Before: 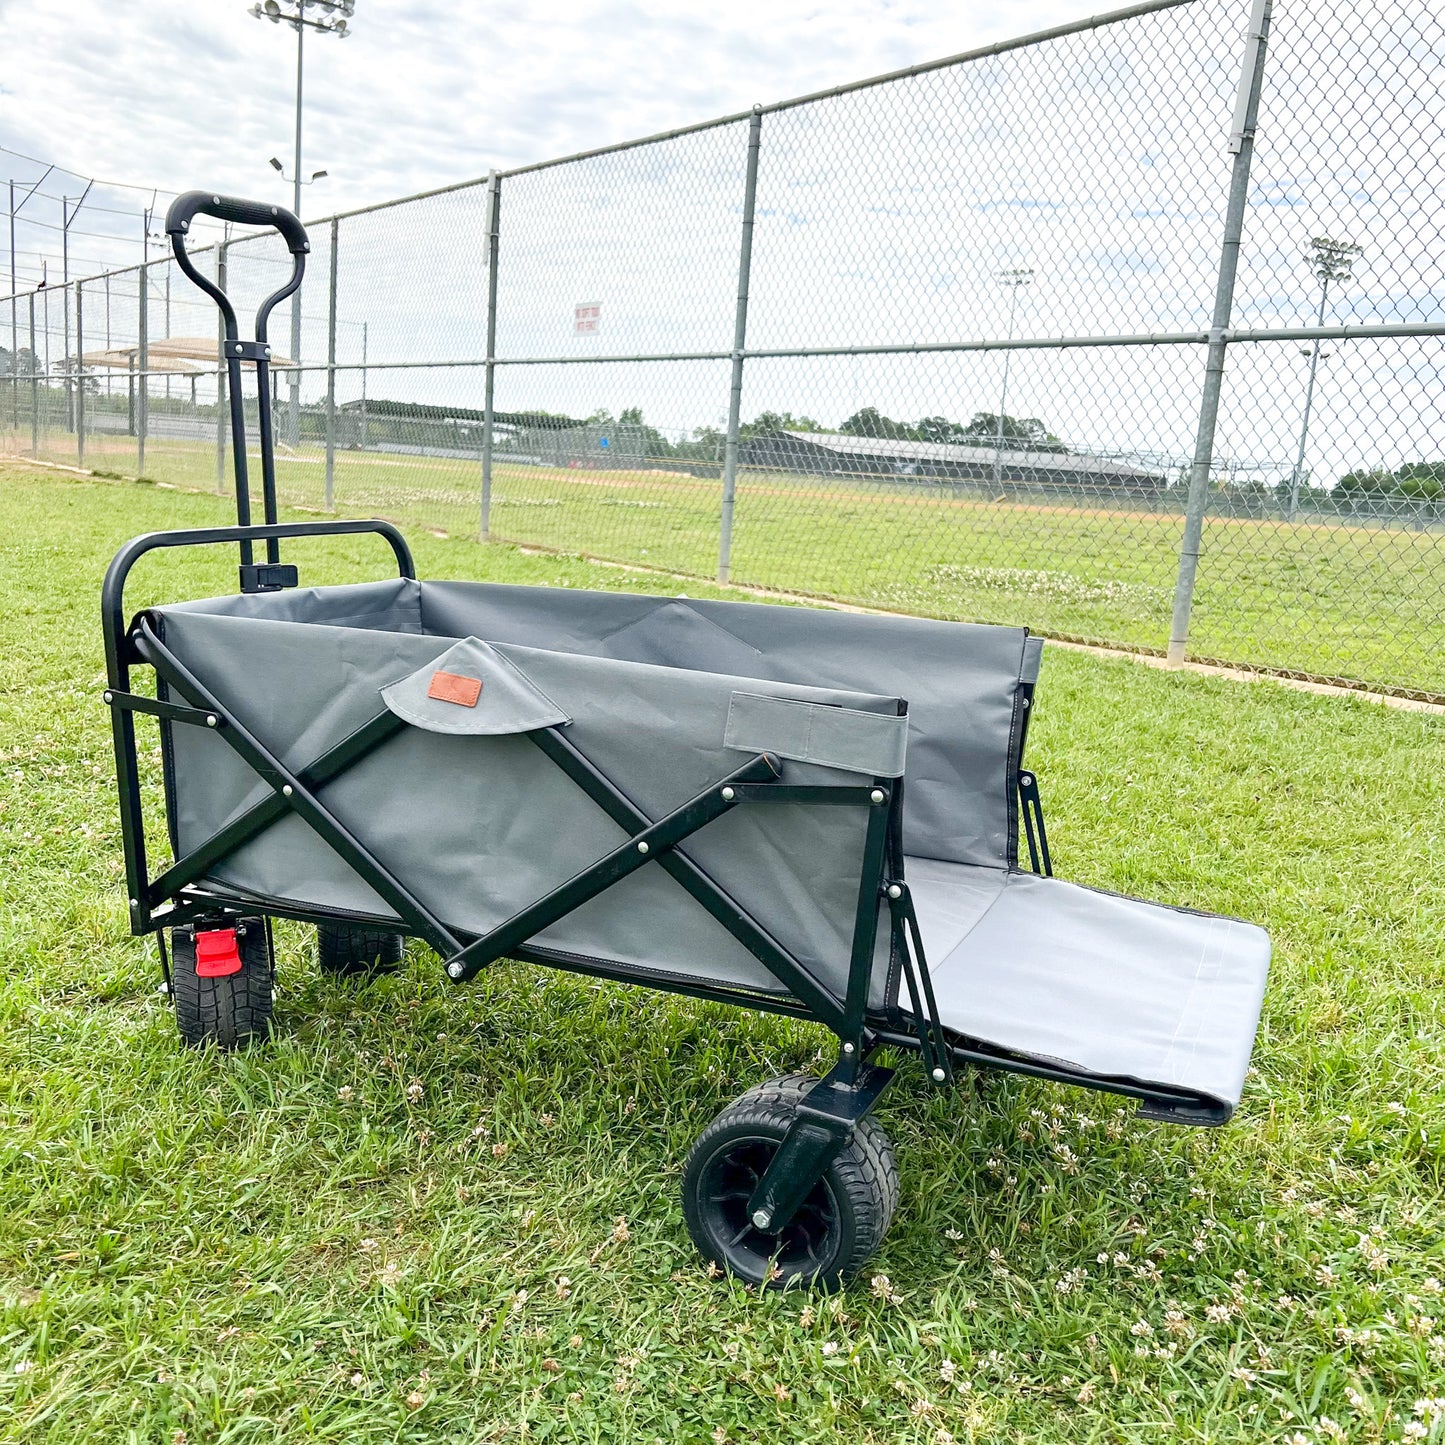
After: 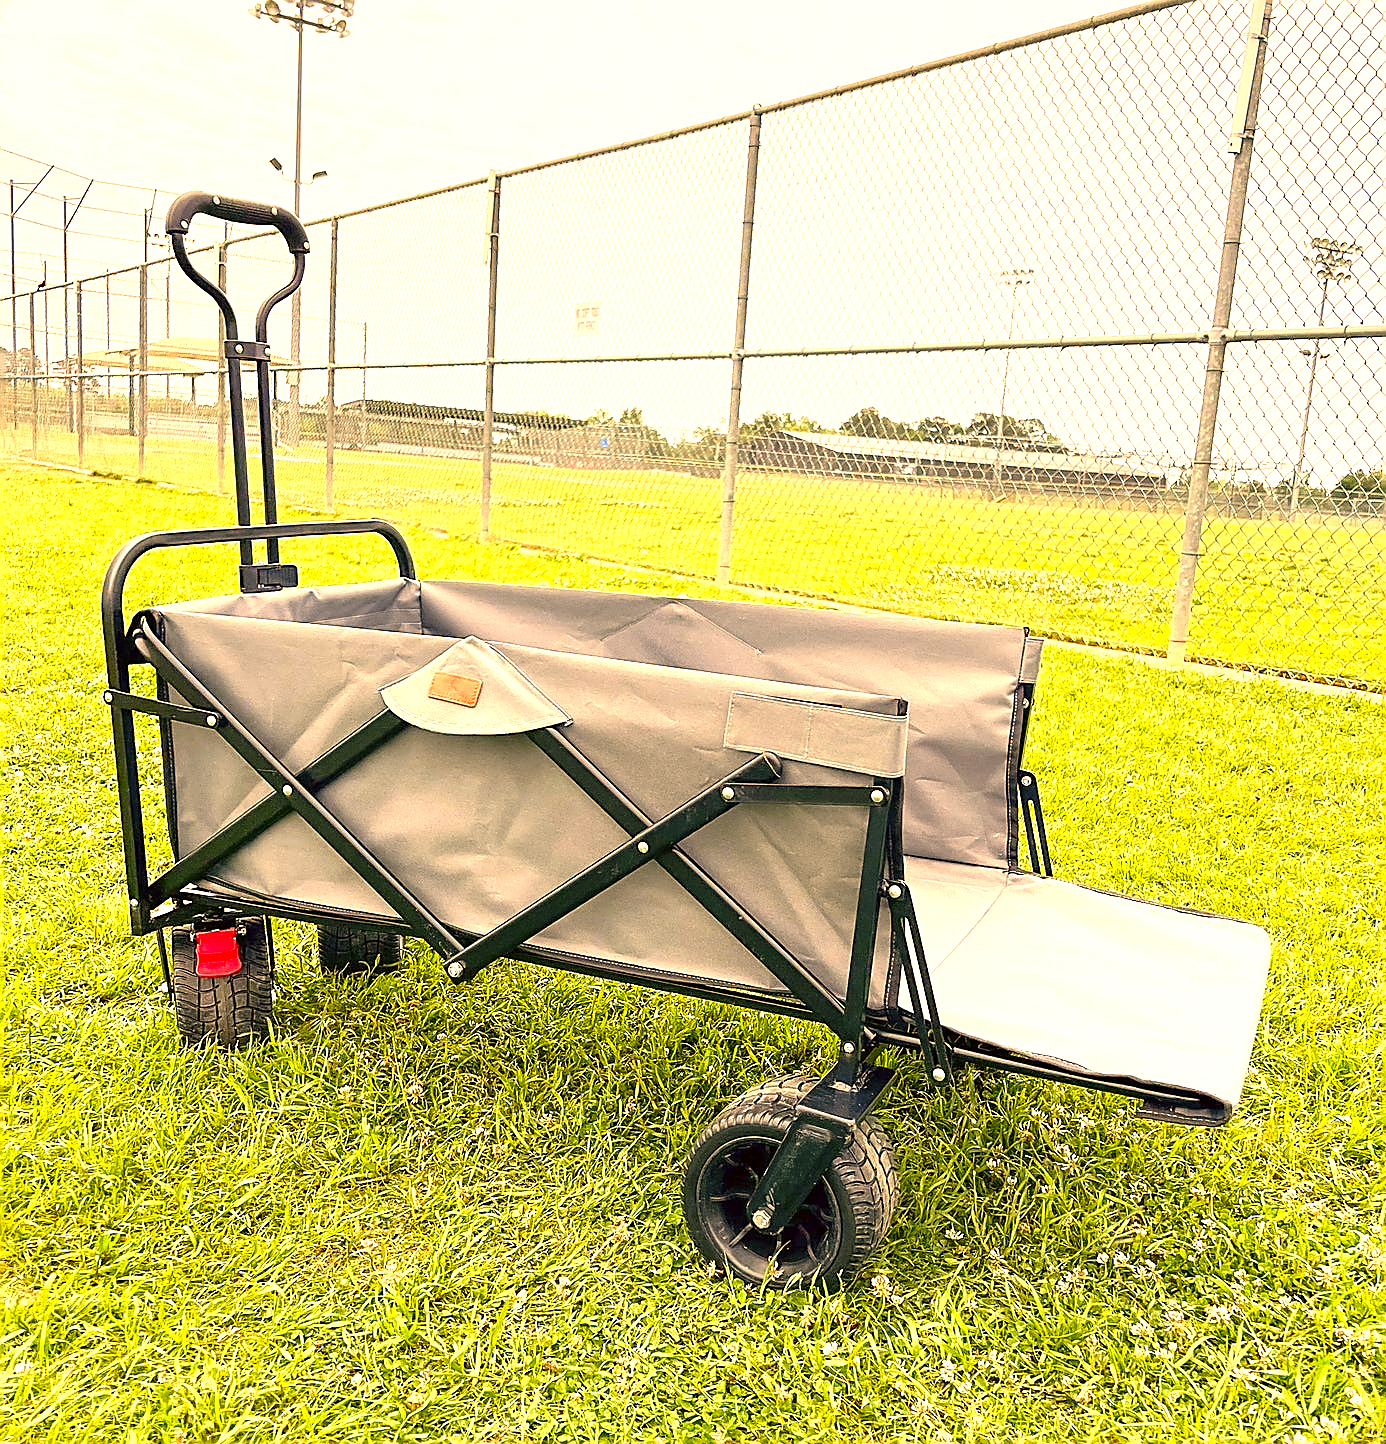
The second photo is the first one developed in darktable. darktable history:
exposure: exposure 0.945 EV, compensate highlight preservation false
color correction: highlights a* 17.94, highlights b* 35.79, shadows a* 1.46, shadows b* 6.11, saturation 1.04
crop: right 4.026%, bottom 0.045%
sharpen: radius 1.388, amount 1.241, threshold 0.708
